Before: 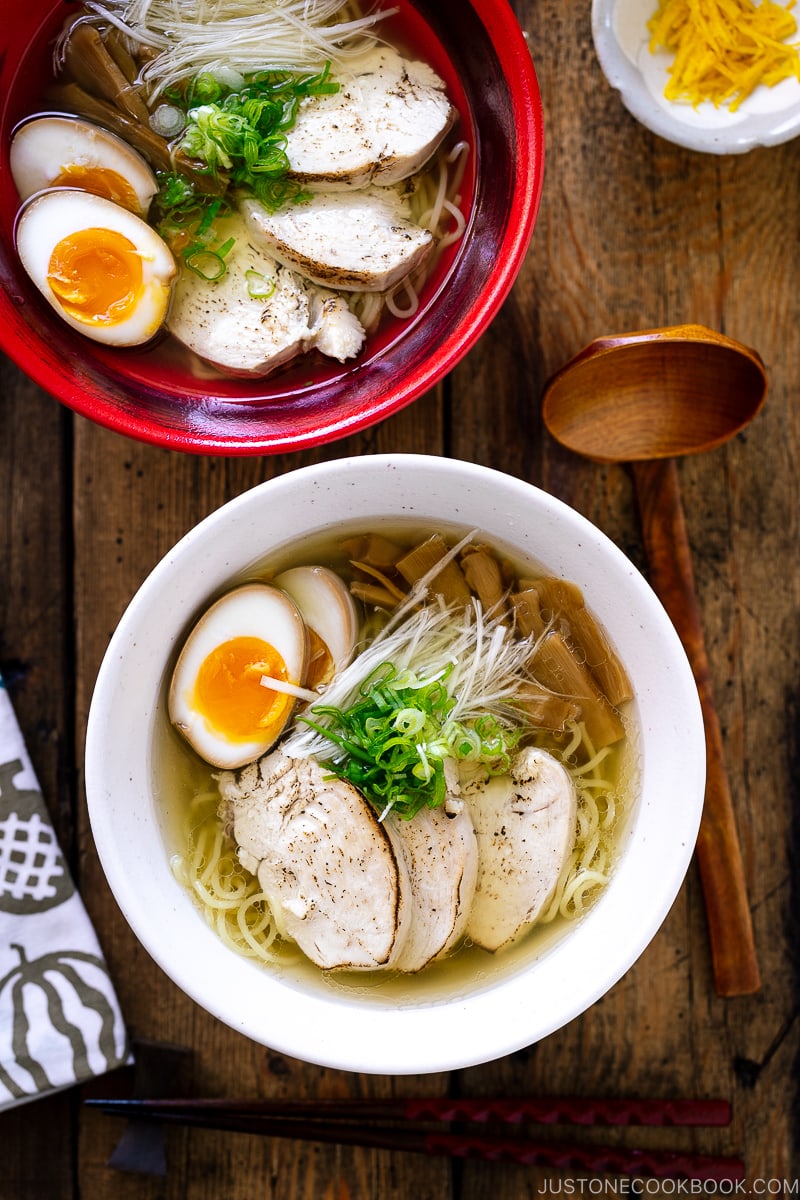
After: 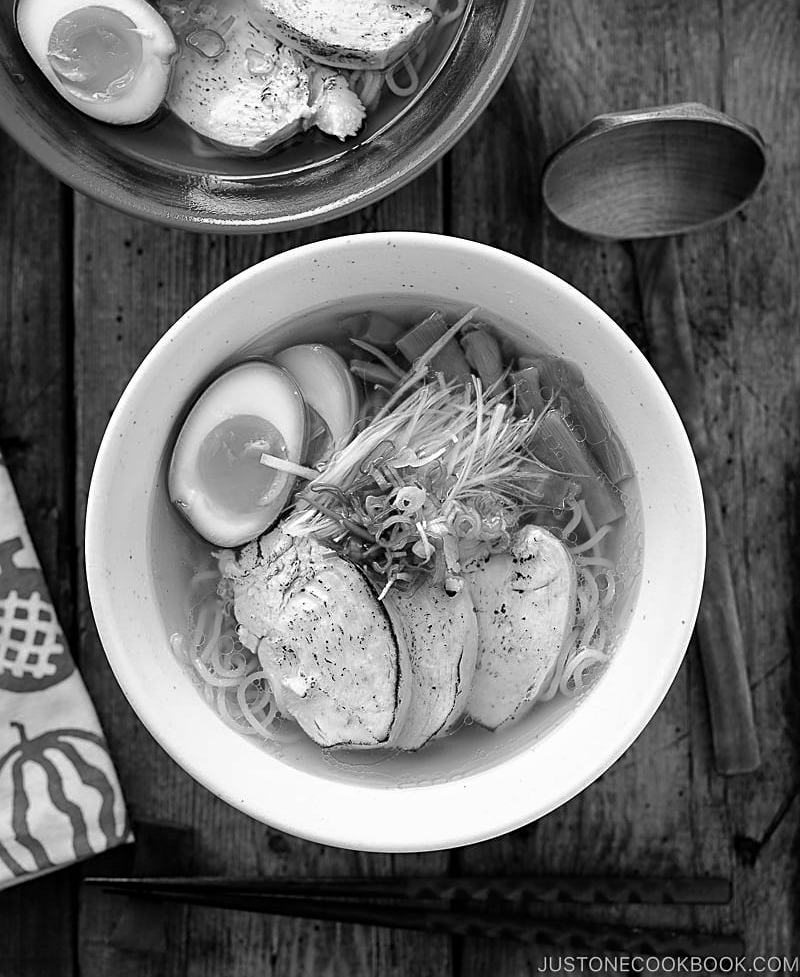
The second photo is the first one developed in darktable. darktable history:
crop and rotate: top 18.507%
monochrome: a -6.99, b 35.61, size 1.4
shadows and highlights: shadows 30
sharpen: on, module defaults
